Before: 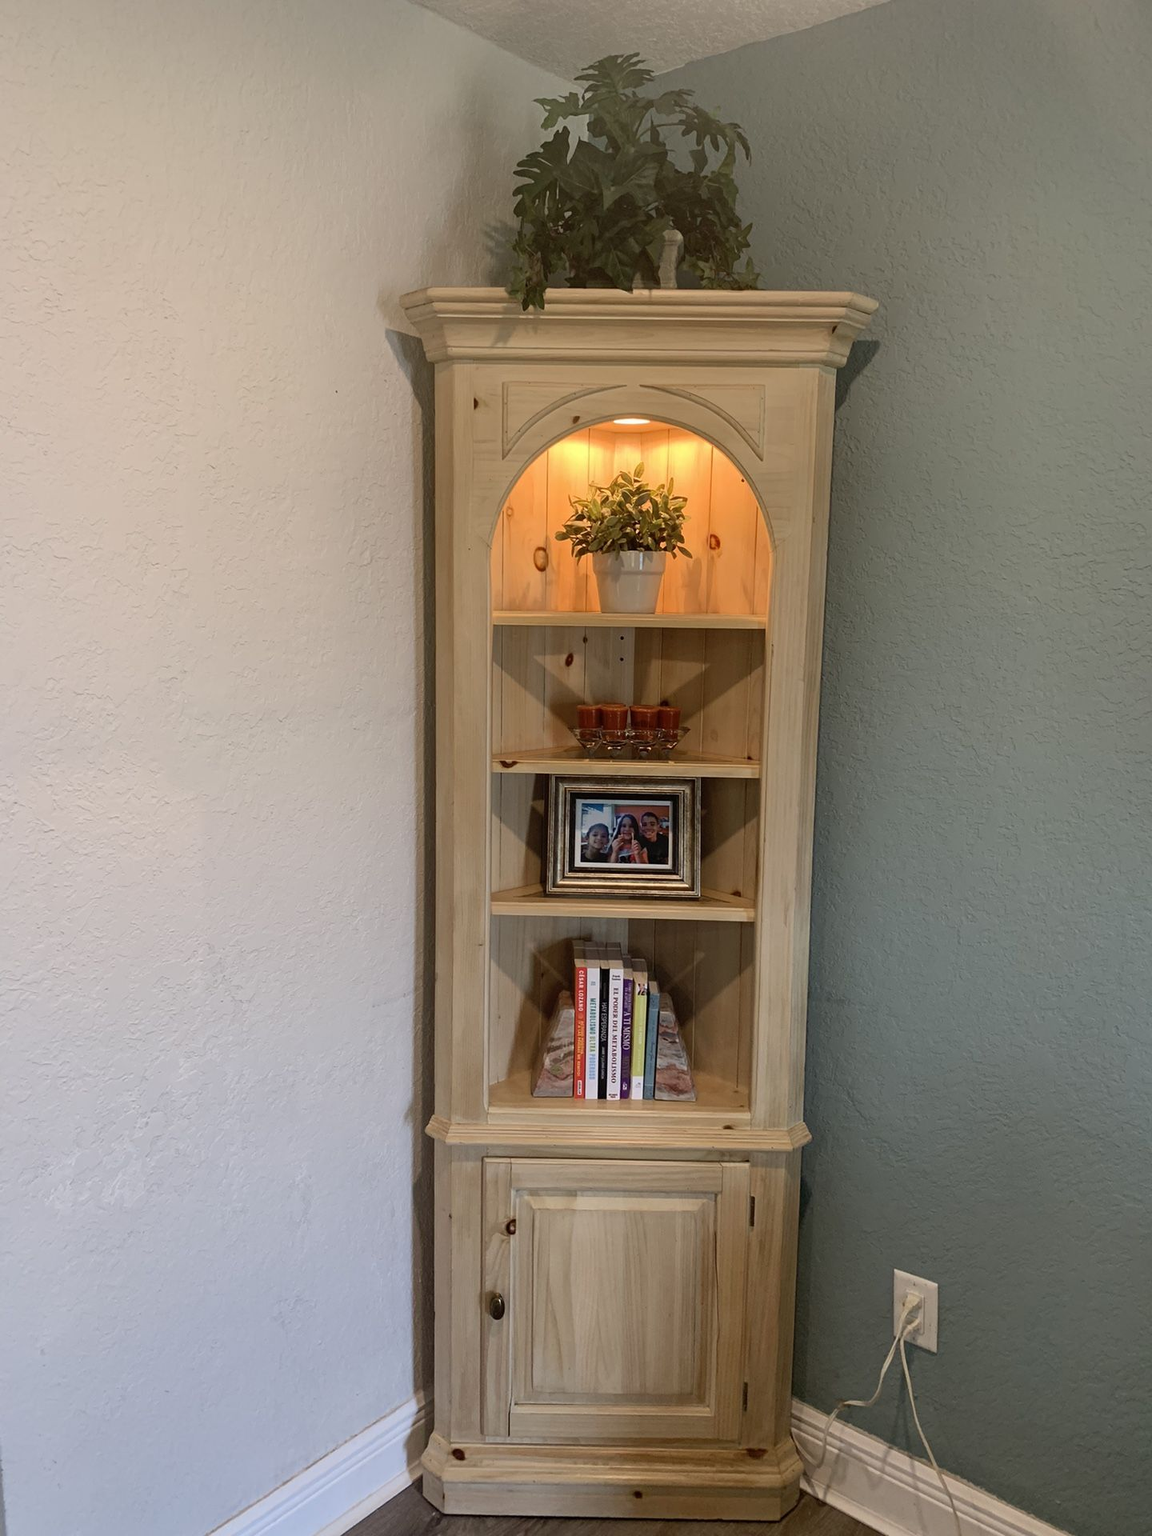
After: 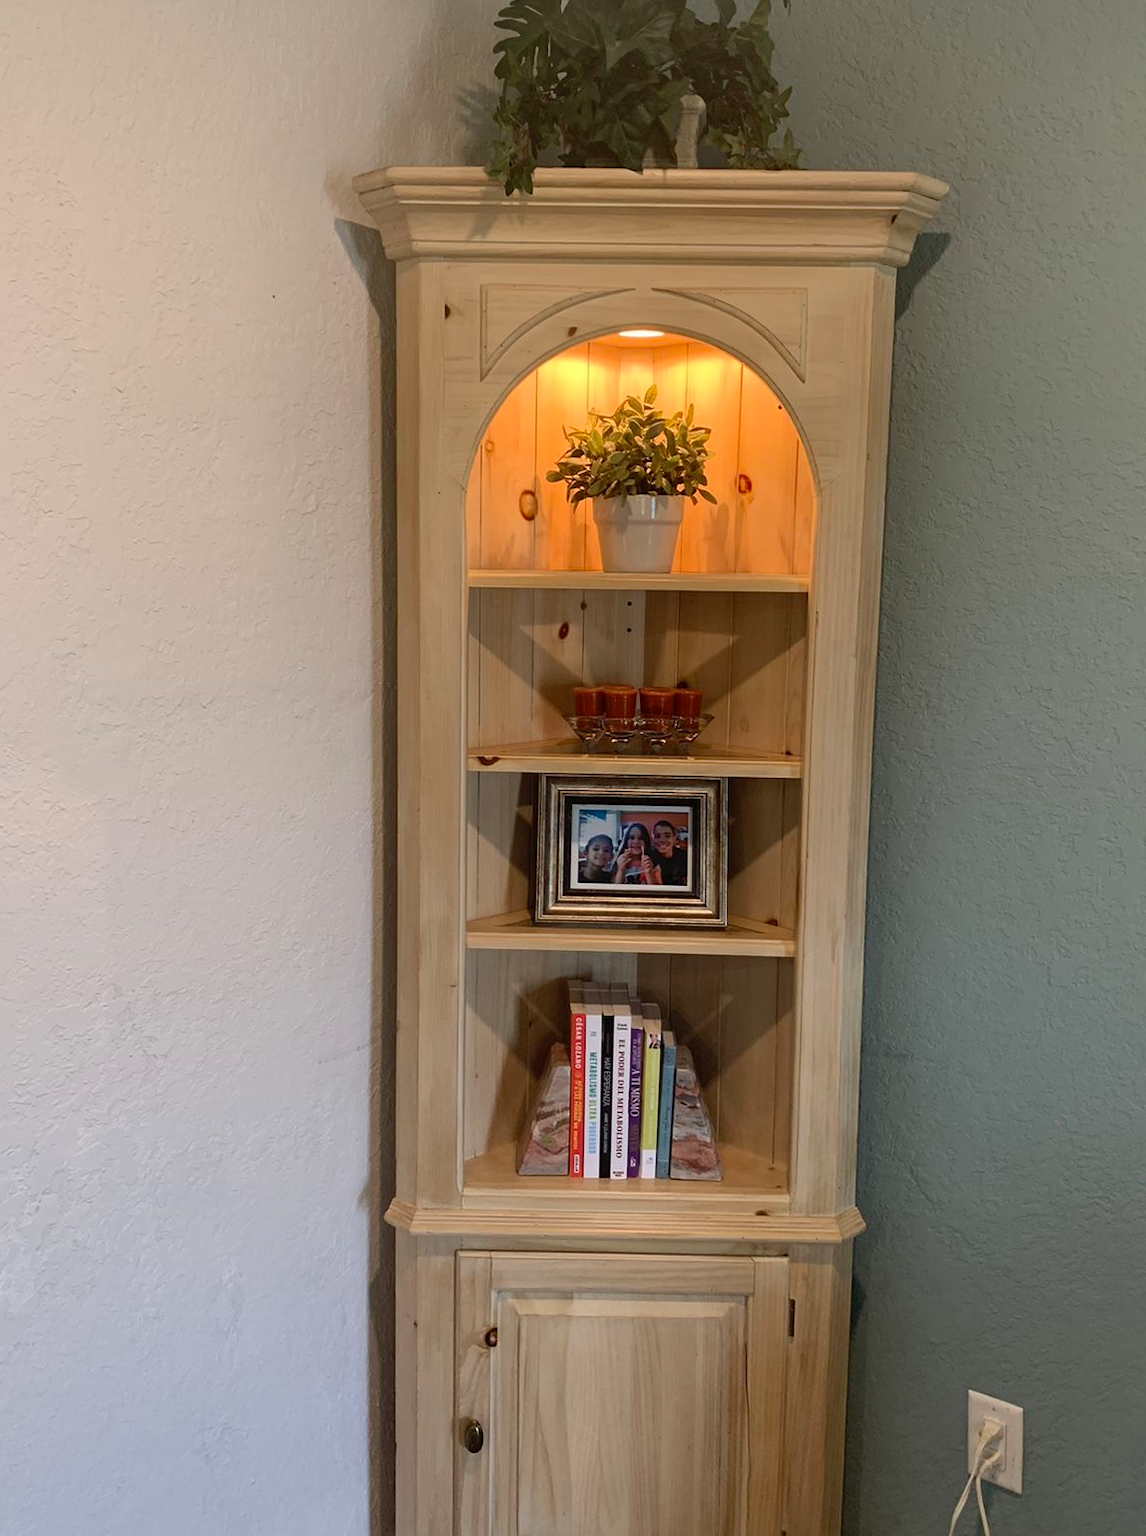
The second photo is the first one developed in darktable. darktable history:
crop and rotate: left 10.156%, top 10.006%, right 9.945%, bottom 9.684%
